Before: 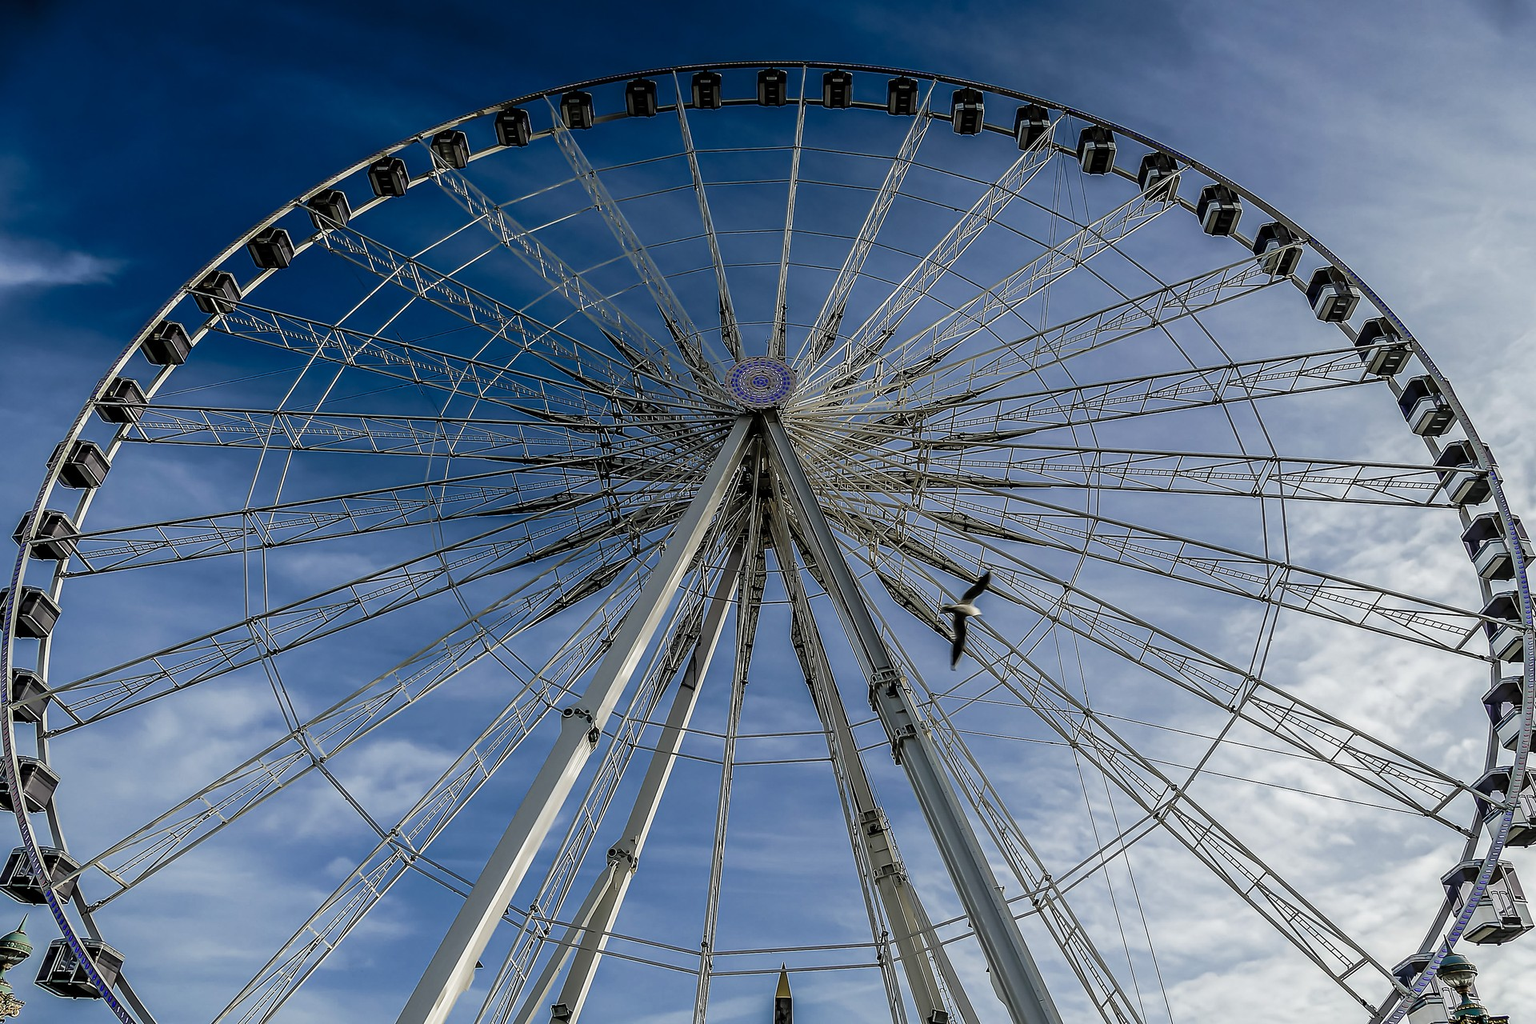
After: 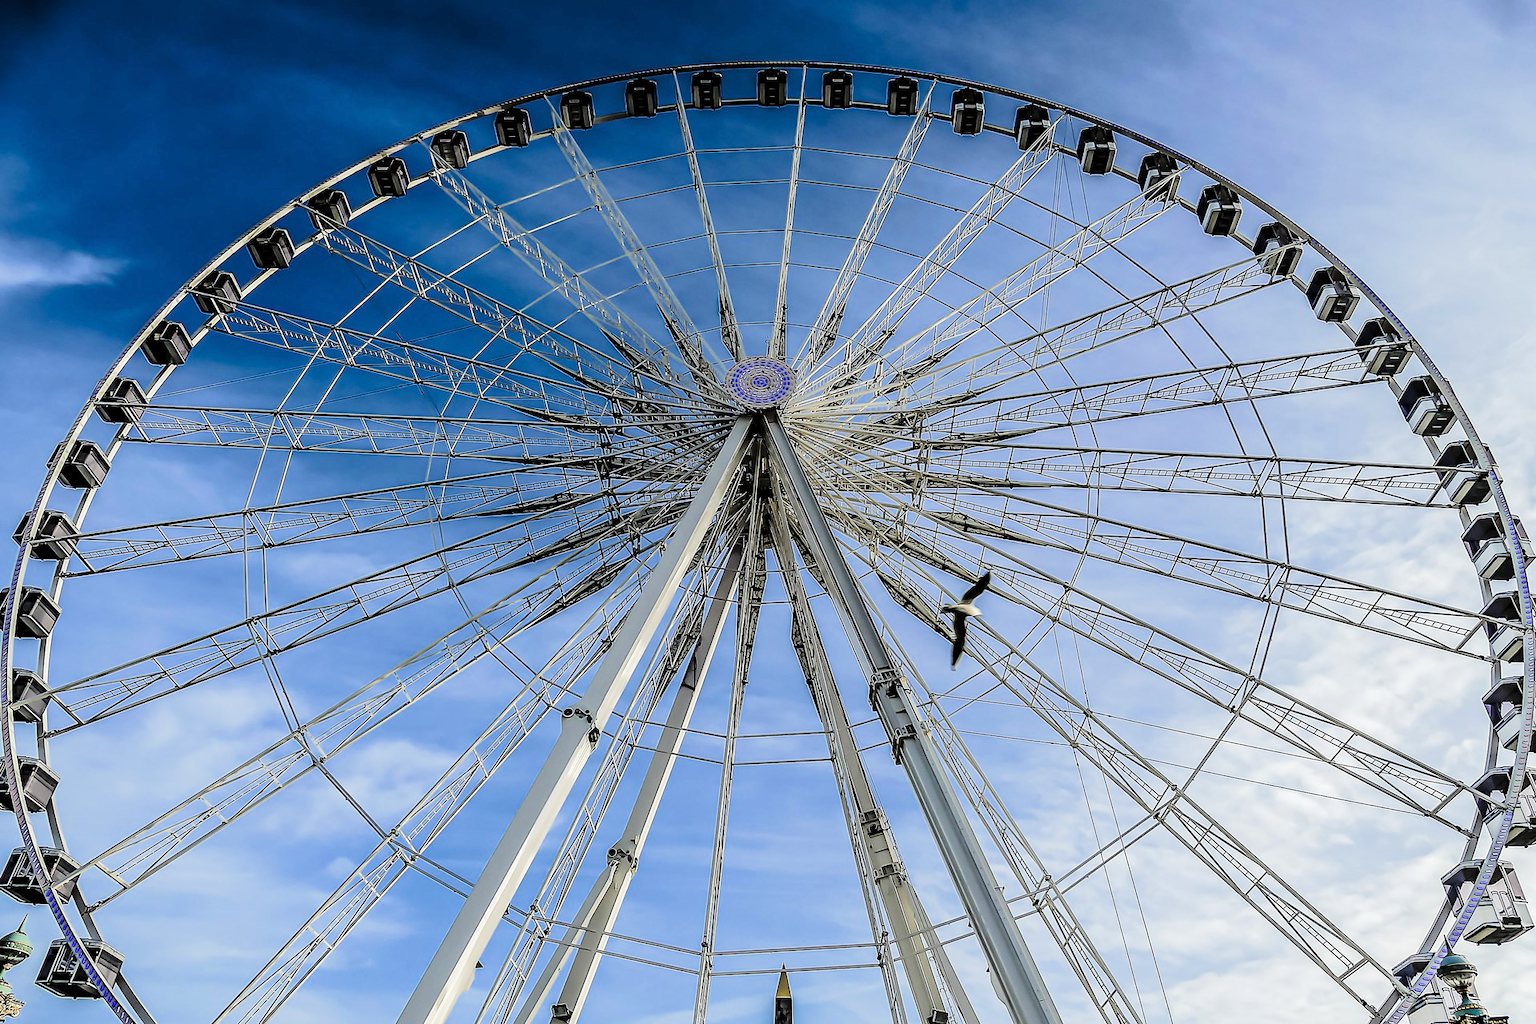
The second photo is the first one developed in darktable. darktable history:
tone equalizer: -7 EV 0.148 EV, -6 EV 0.578 EV, -5 EV 1.17 EV, -4 EV 1.32 EV, -3 EV 1.14 EV, -2 EV 0.6 EV, -1 EV 0.148 EV, edges refinement/feathering 500, mask exposure compensation -1.57 EV, preserve details no
